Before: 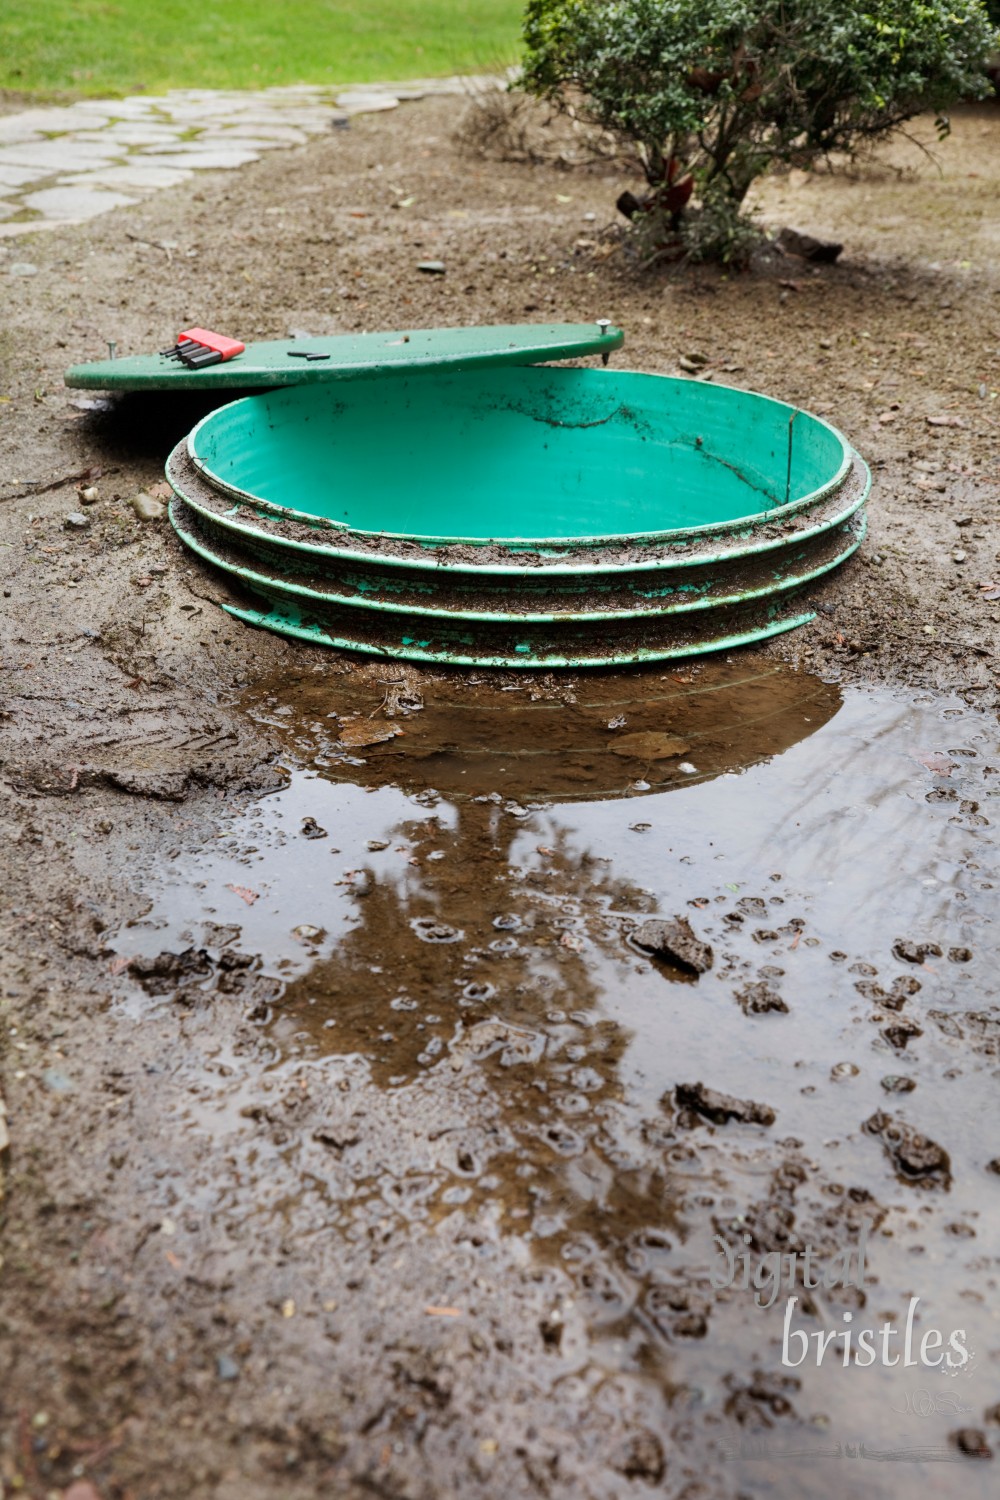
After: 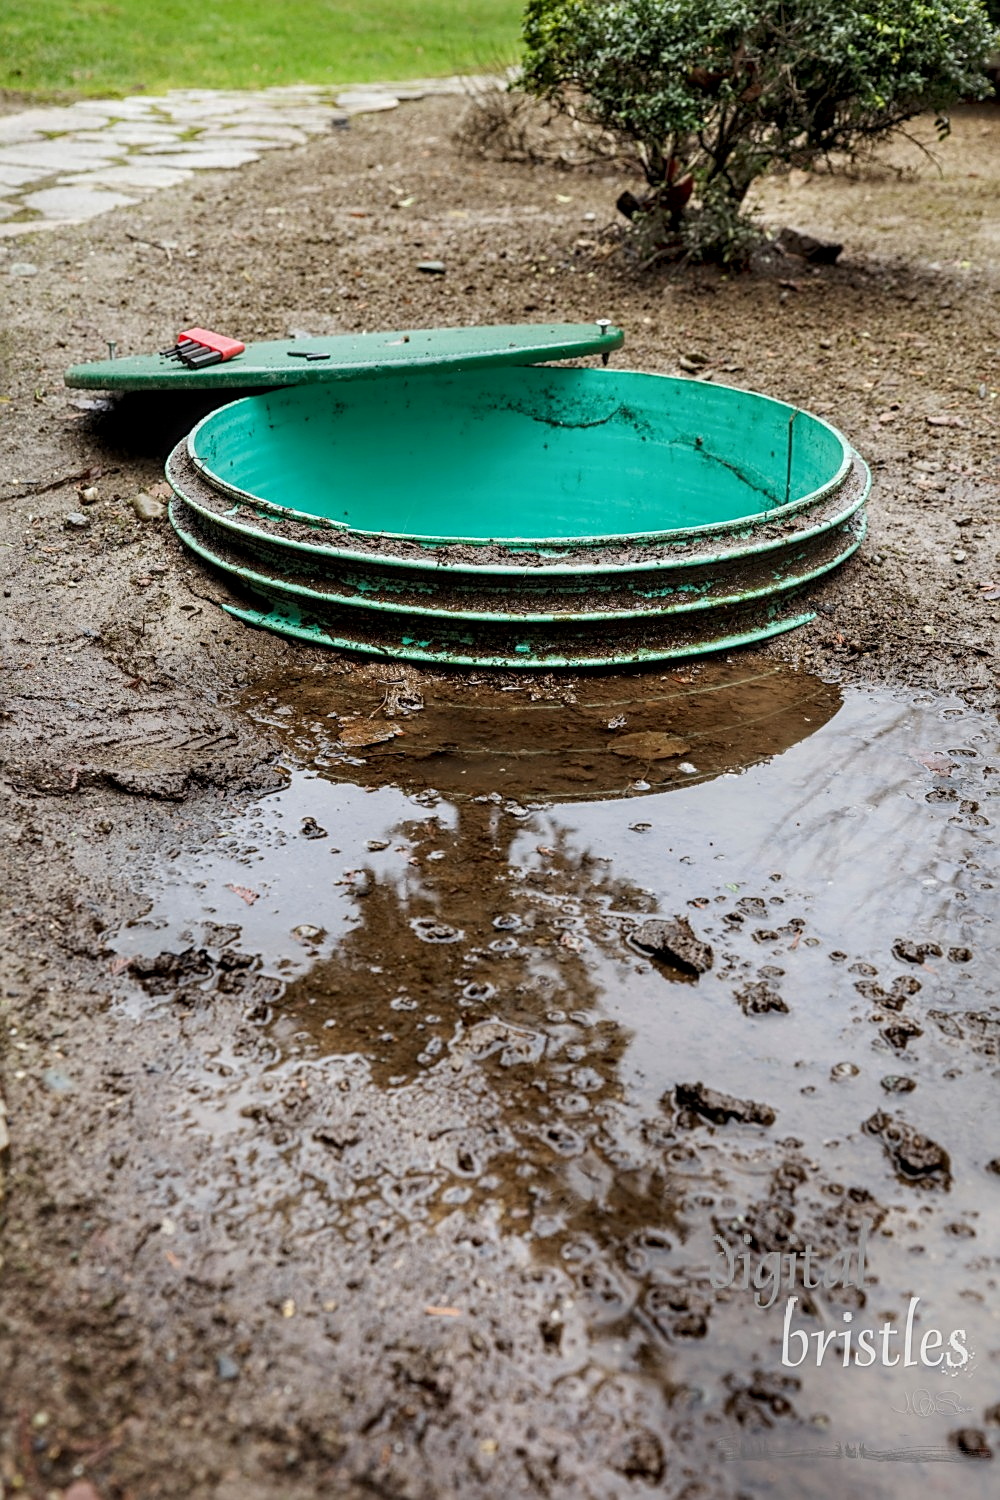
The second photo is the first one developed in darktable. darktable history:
exposure: exposure -0.055 EV, compensate highlight preservation false
sharpen: on, module defaults
local contrast: detail 130%
